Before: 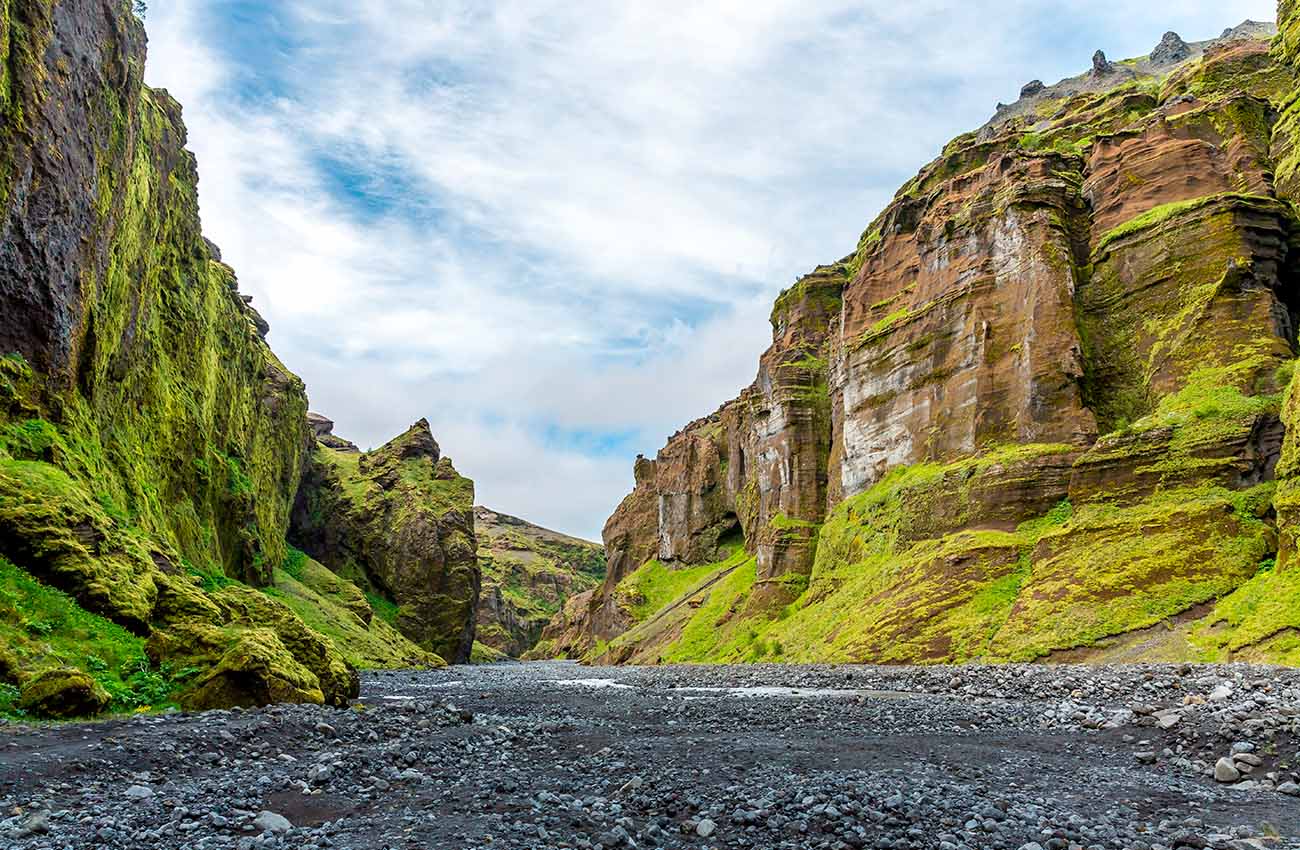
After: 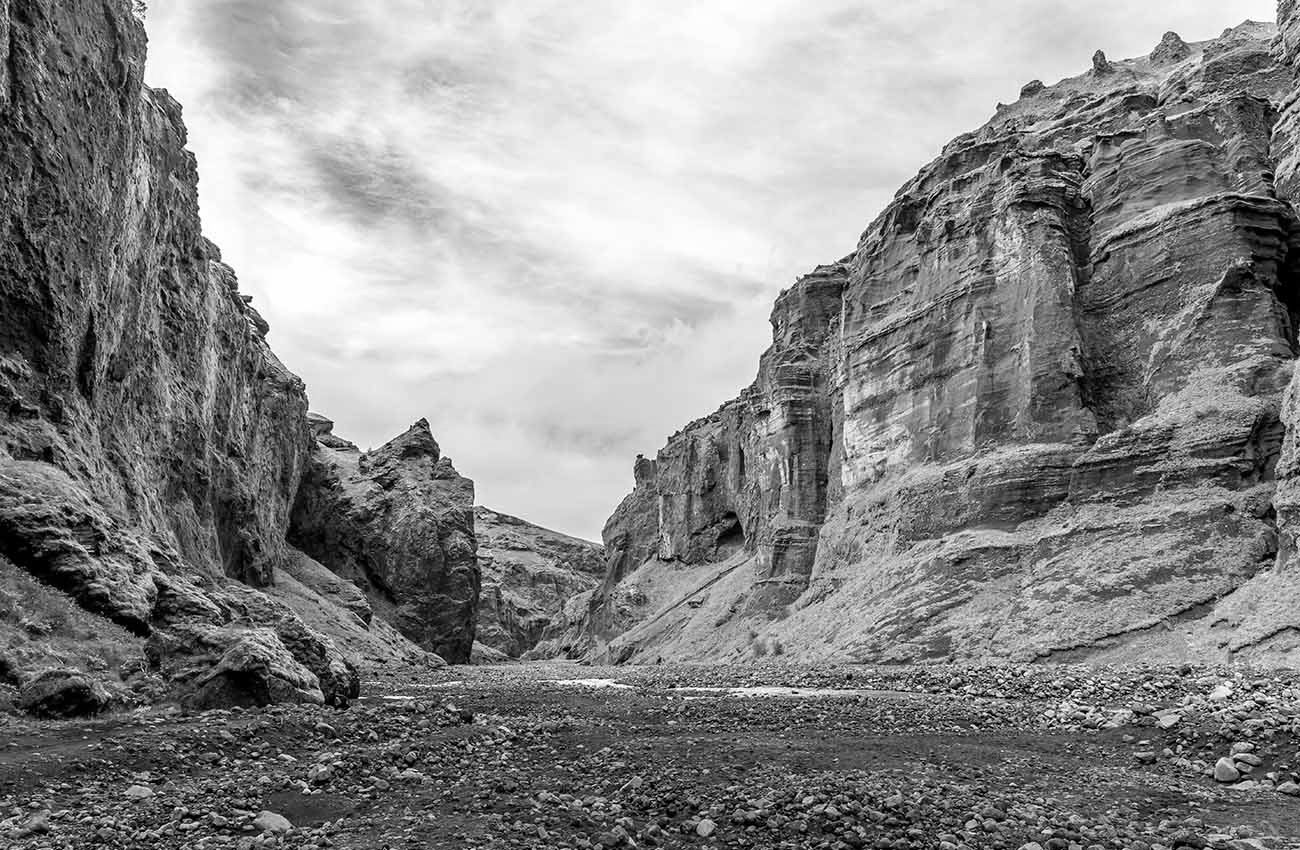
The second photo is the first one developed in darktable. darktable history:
monochrome: a 1.94, b -0.638
contrast brightness saturation: contrast 0.05
